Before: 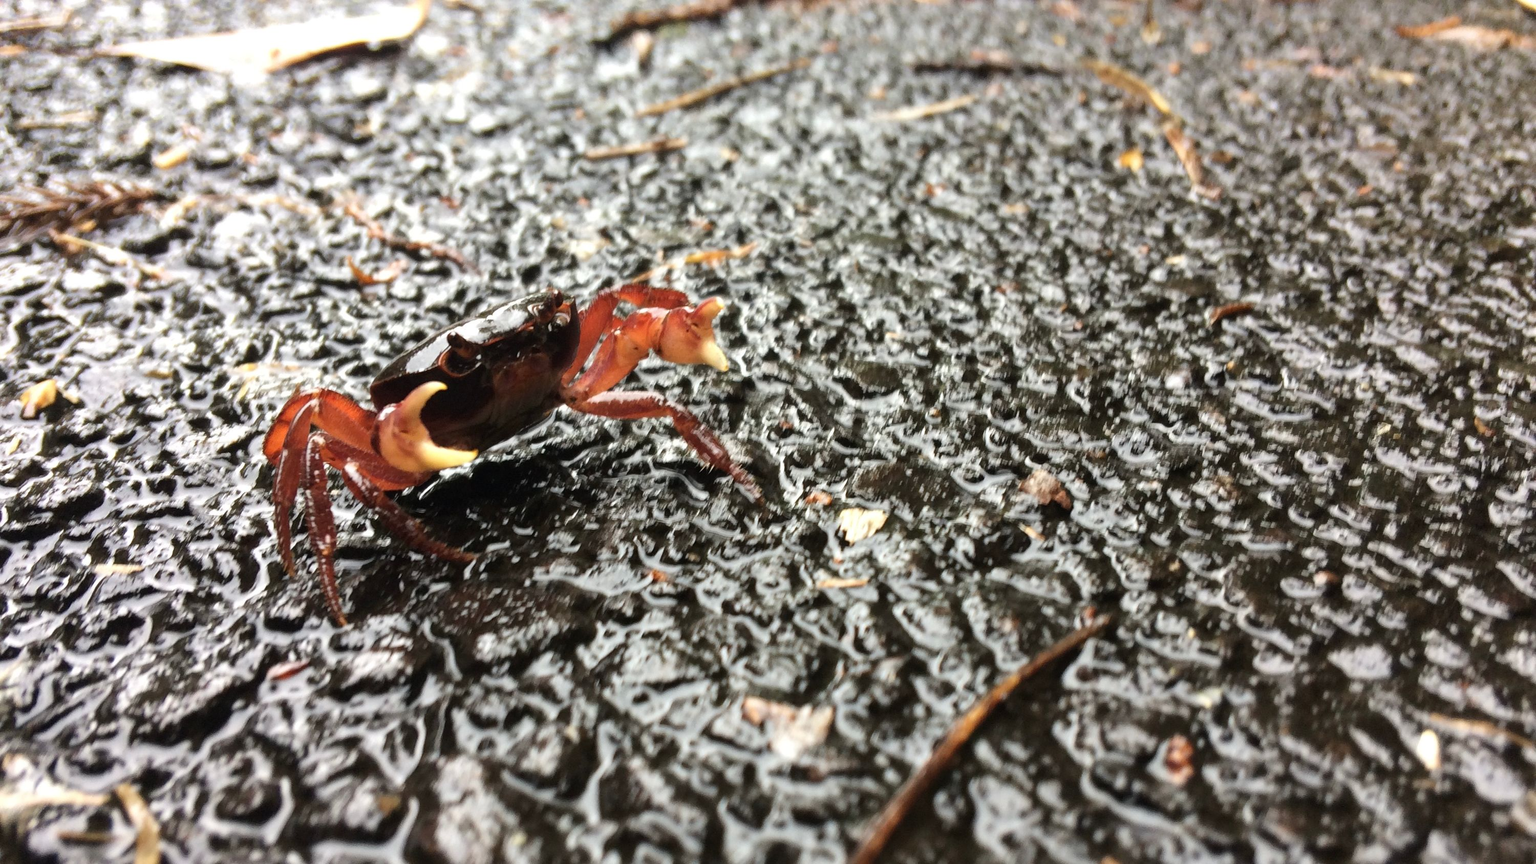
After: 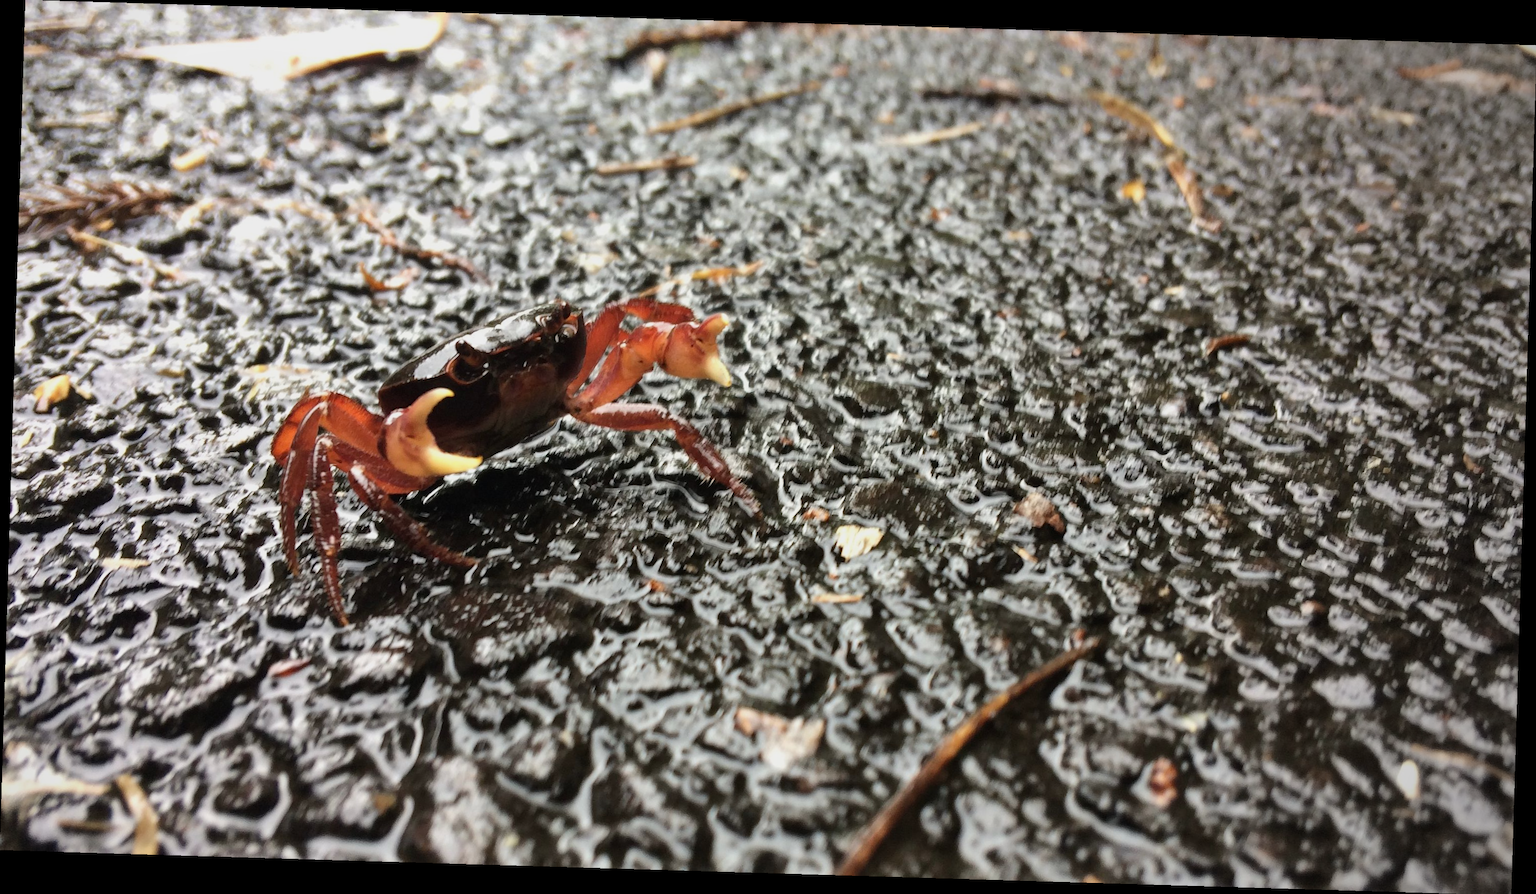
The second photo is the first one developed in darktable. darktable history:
white balance: emerald 1
shadows and highlights: shadows 37.27, highlights -28.18, soften with gaussian
exposure: exposure -0.242 EV, compensate highlight preservation false
rotate and perspective: rotation 1.72°, automatic cropping off
vignetting: center (-0.15, 0.013)
